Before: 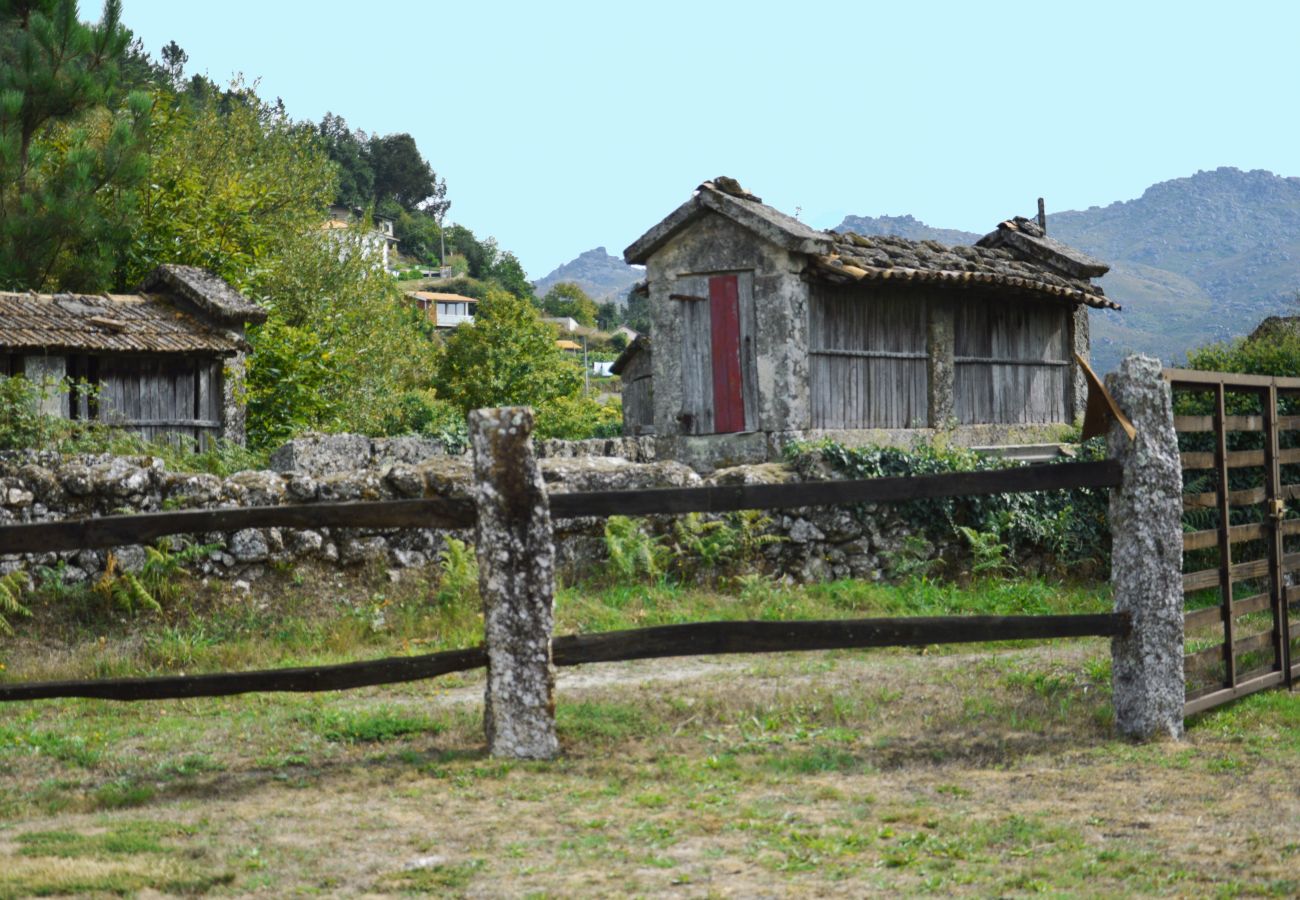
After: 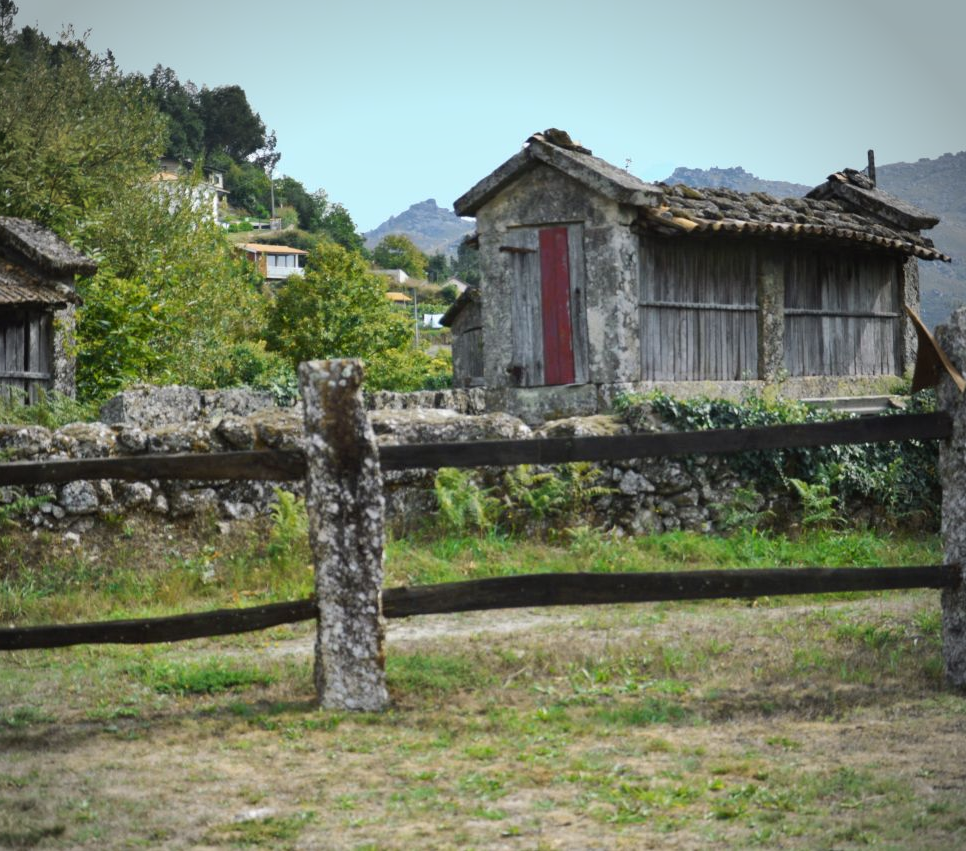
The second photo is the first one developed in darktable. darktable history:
vignetting: center (-0.034, 0.151)
shadows and highlights: shadows 48.79, highlights -42.31, soften with gaussian
crop and rotate: left 13.109%, top 5.386%, right 12.571%
